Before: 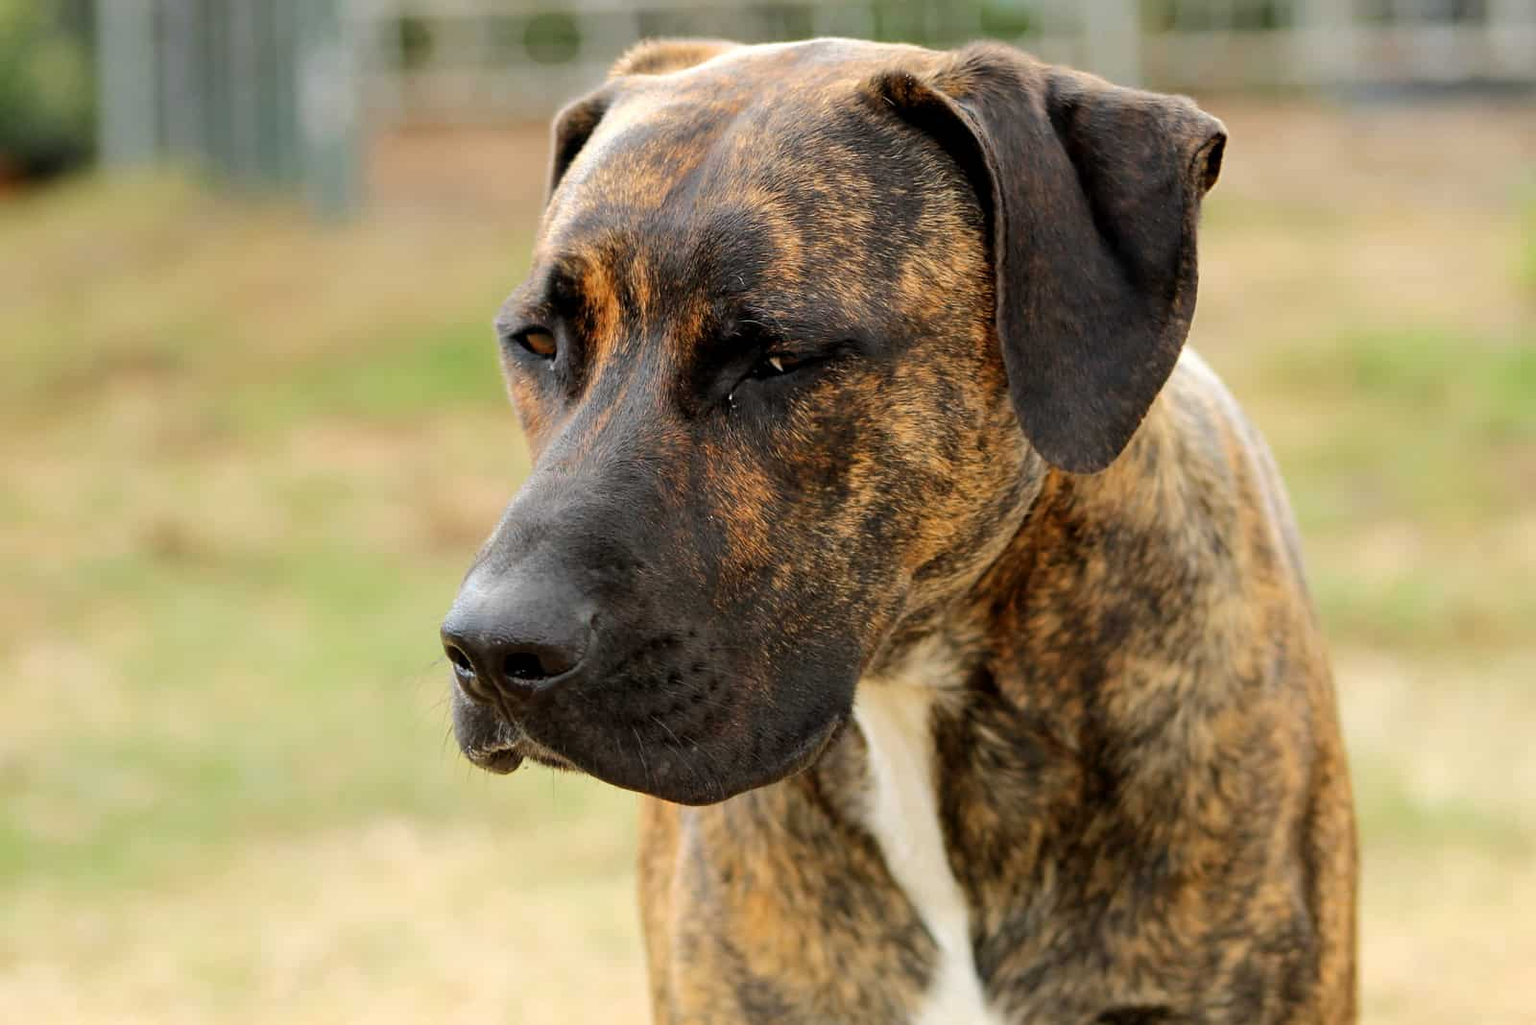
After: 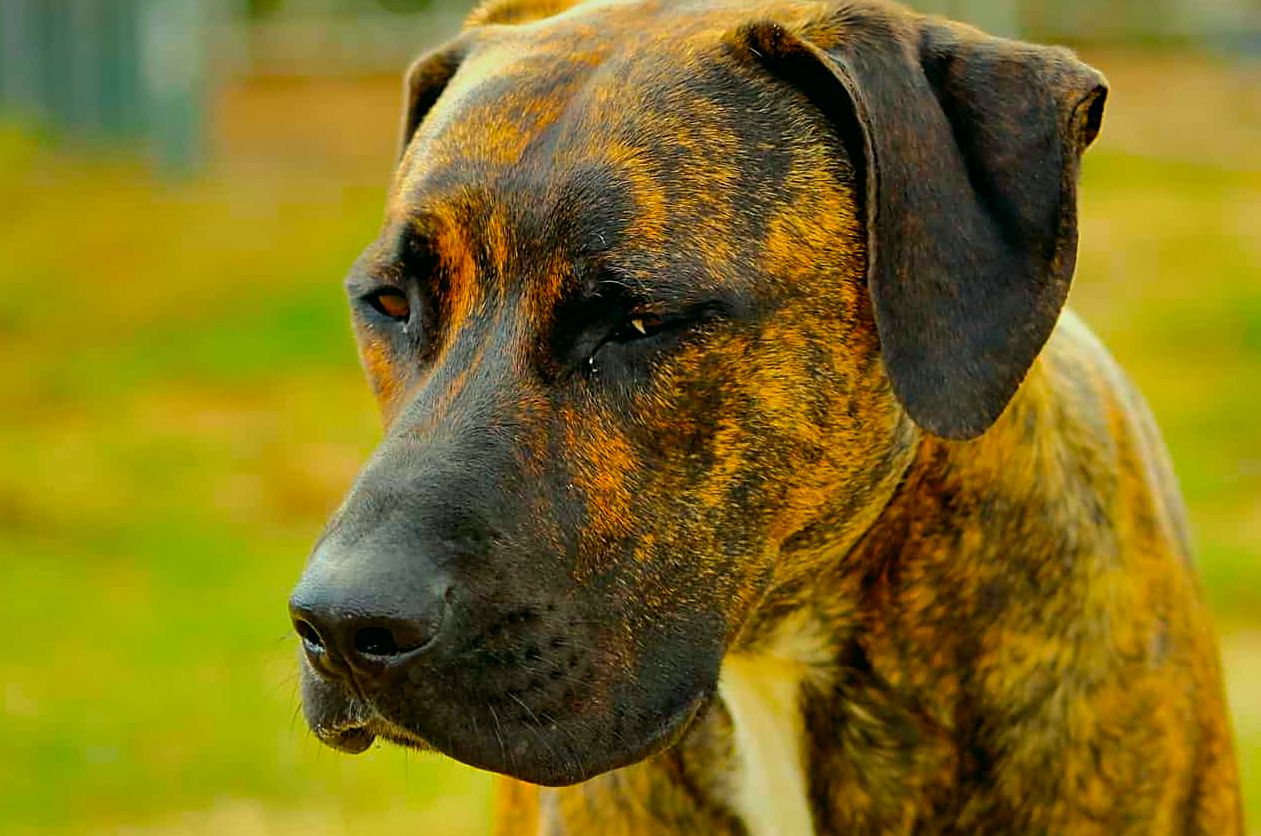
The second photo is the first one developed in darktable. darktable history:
color balance rgb: highlights gain › chroma 3.086%, highlights gain › hue 77.67°, linear chroma grading › global chroma 15.545%, perceptual saturation grading › global saturation 25.497%
crop and rotate: left 10.69%, top 5.047%, right 10.474%, bottom 16.588%
color correction: highlights a* -7.55, highlights b* 0.881, shadows a* -3.29, saturation 1.44
shadows and highlights: soften with gaussian
sharpen: on, module defaults
exposure: exposure -0.322 EV, compensate highlight preservation false
